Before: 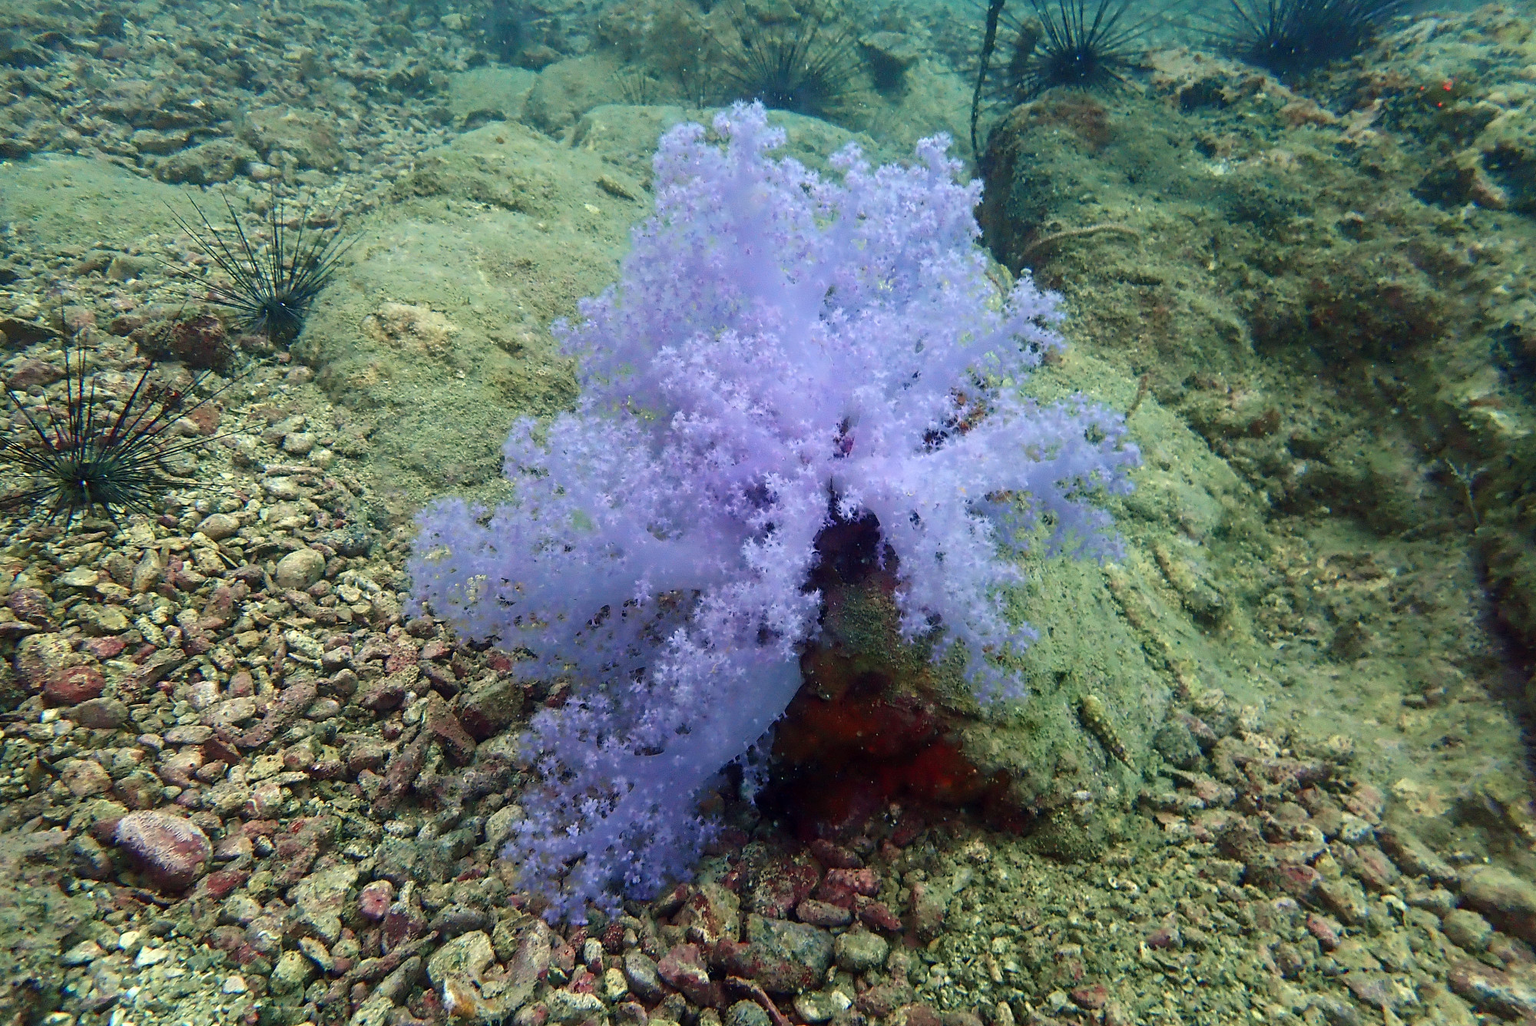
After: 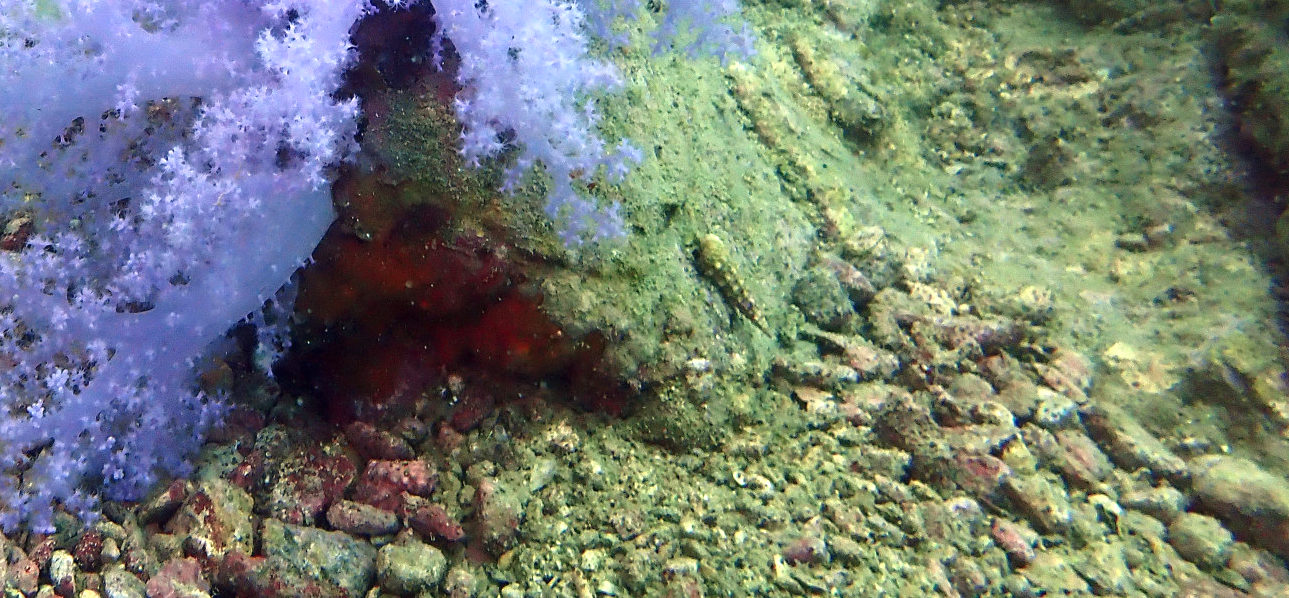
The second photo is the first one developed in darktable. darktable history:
crop and rotate: left 35.509%, top 50.238%, bottom 4.934%
exposure: black level correction 0, exposure 0.7 EV, compensate exposure bias true, compensate highlight preservation false
